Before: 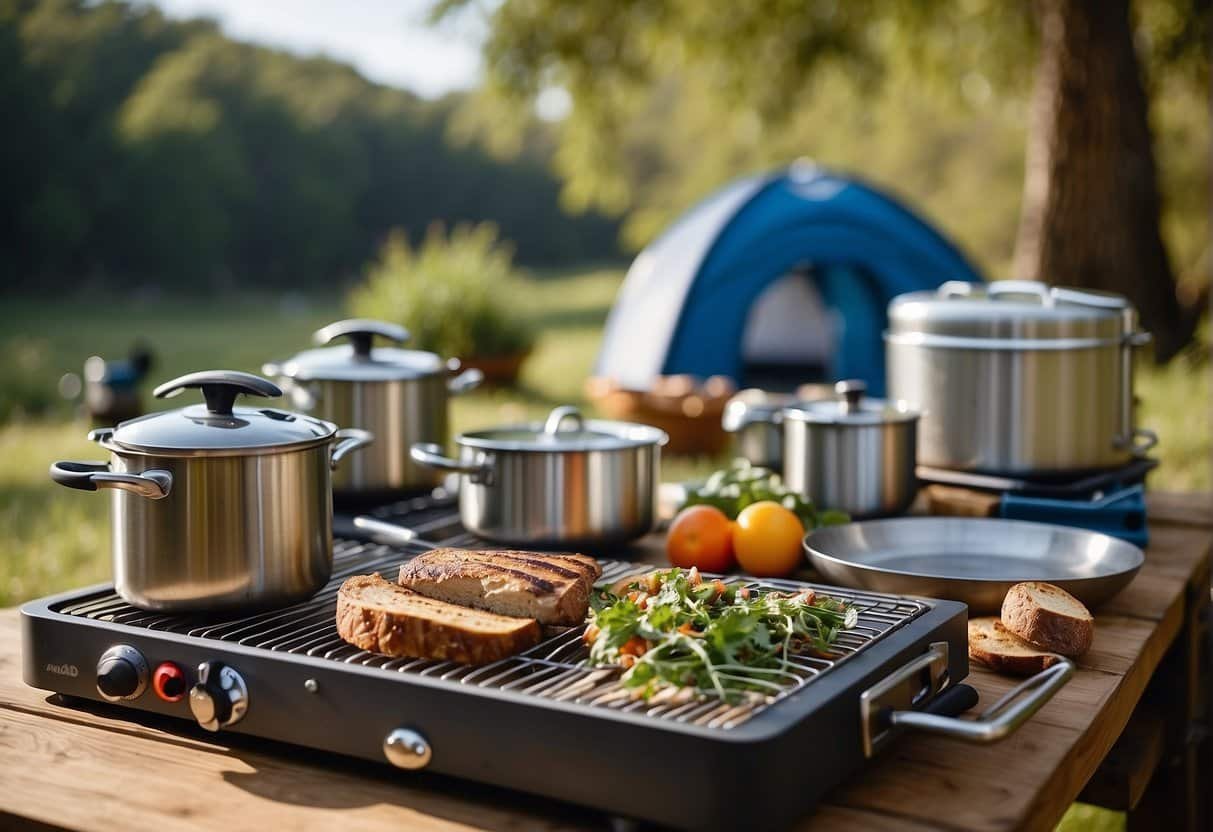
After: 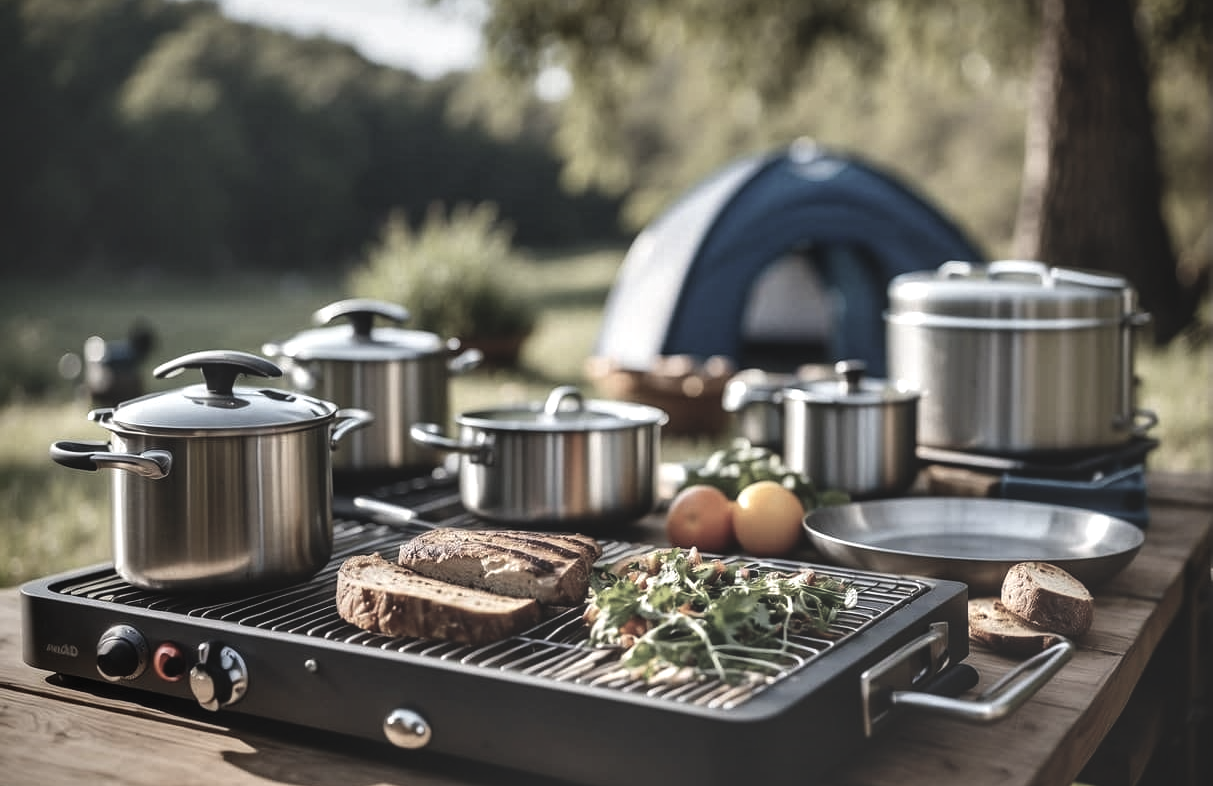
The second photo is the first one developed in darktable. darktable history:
local contrast: shadows 185%, detail 225%
vignetting: fall-off start 88.53%, fall-off radius 44.2%, saturation 0.376, width/height ratio 1.161
contrast brightness saturation: contrast -0.26, saturation -0.43
exposure: black level correction -0.036, exposure -0.497 EV, compensate highlight preservation false
crop and rotate: top 2.479%, bottom 3.018%
